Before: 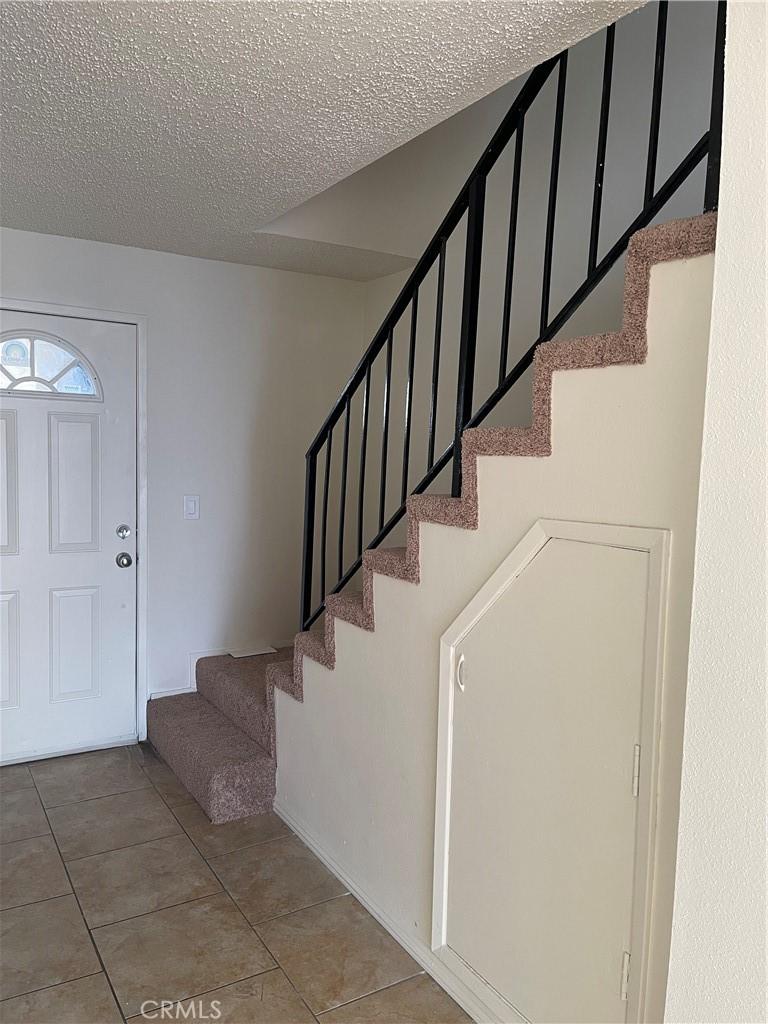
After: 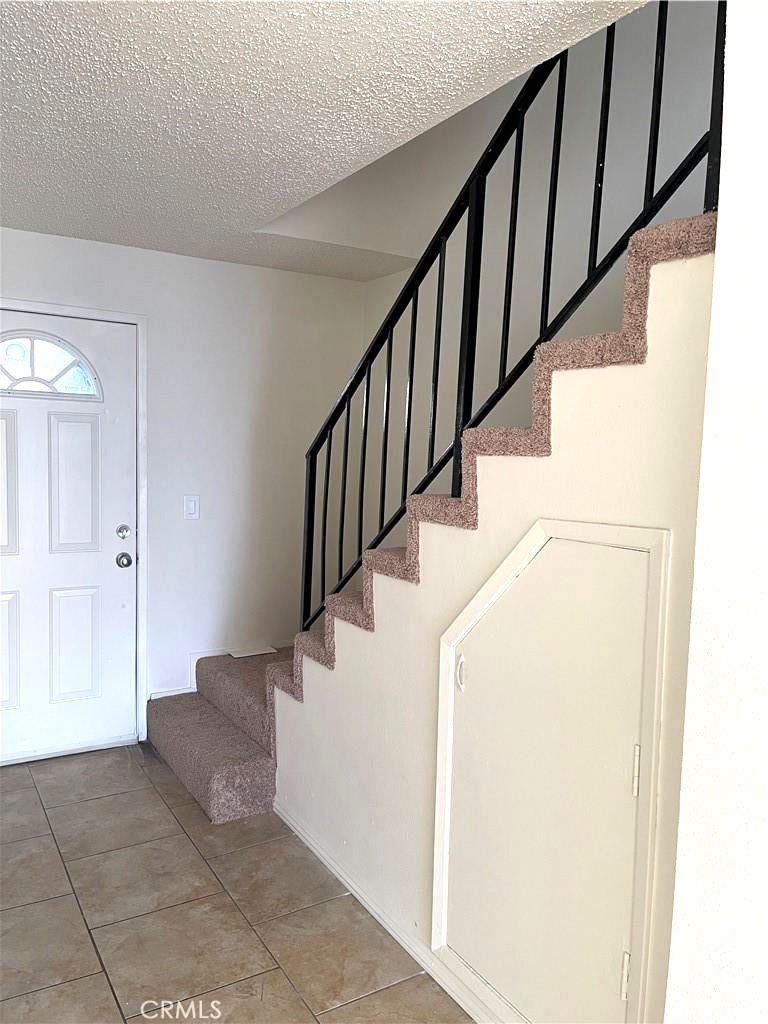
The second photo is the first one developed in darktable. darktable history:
color zones: curves: ch1 [(0, 0.469) (0.01, 0.469) (0.12, 0.446) (0.248, 0.469) (0.5, 0.5) (0.748, 0.5) (0.99, 0.469) (1, 0.469)]
exposure: black level correction 0.001, exposure 0.676 EV, compensate exposure bias true, compensate highlight preservation false
